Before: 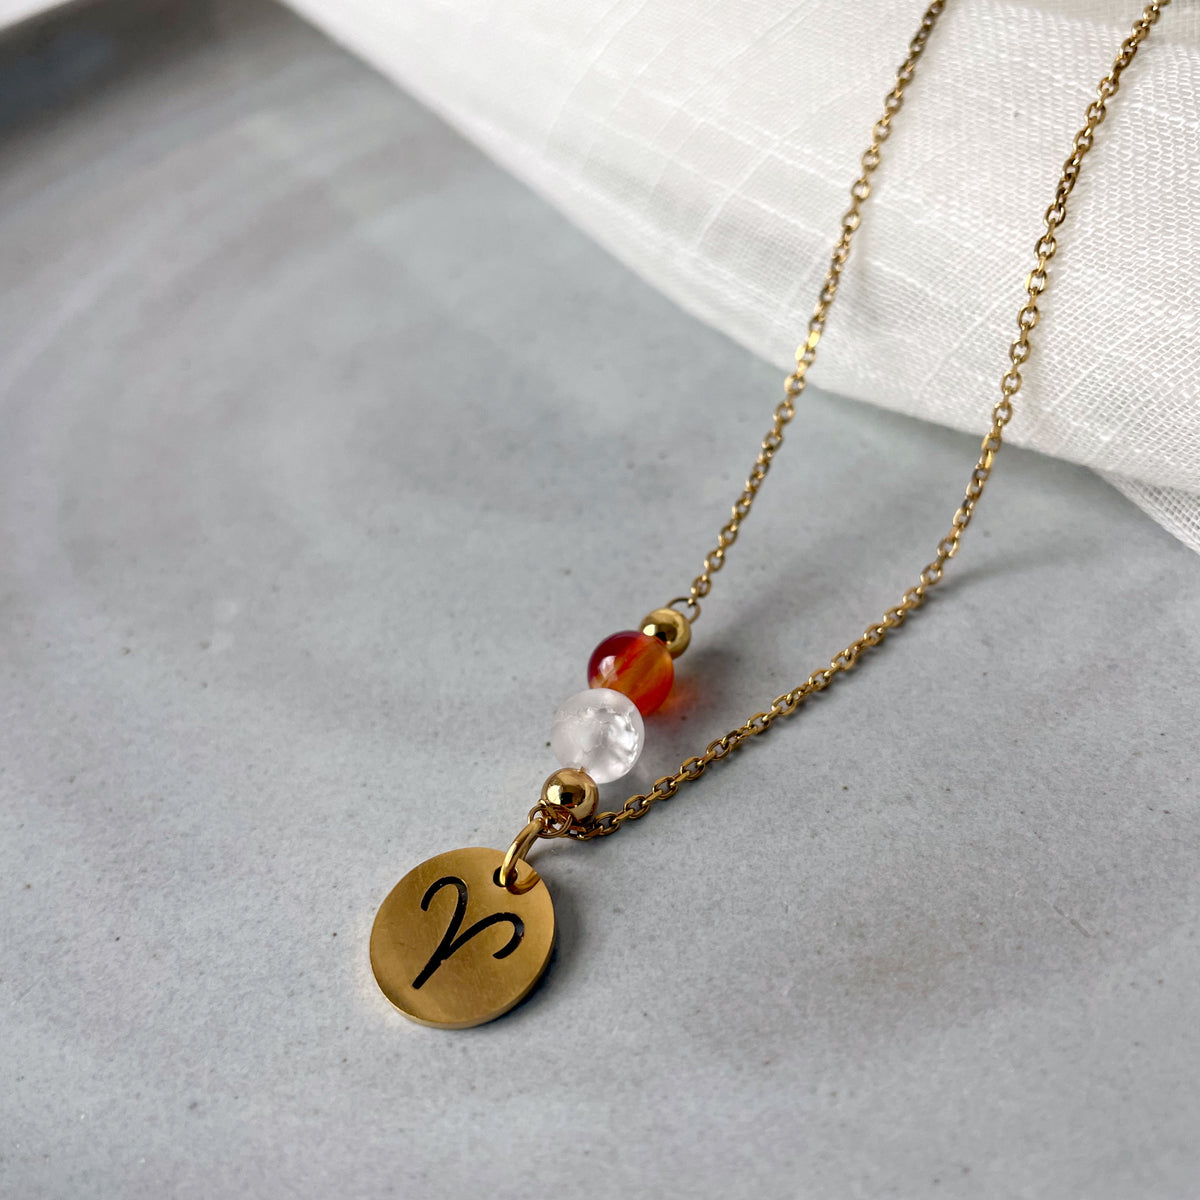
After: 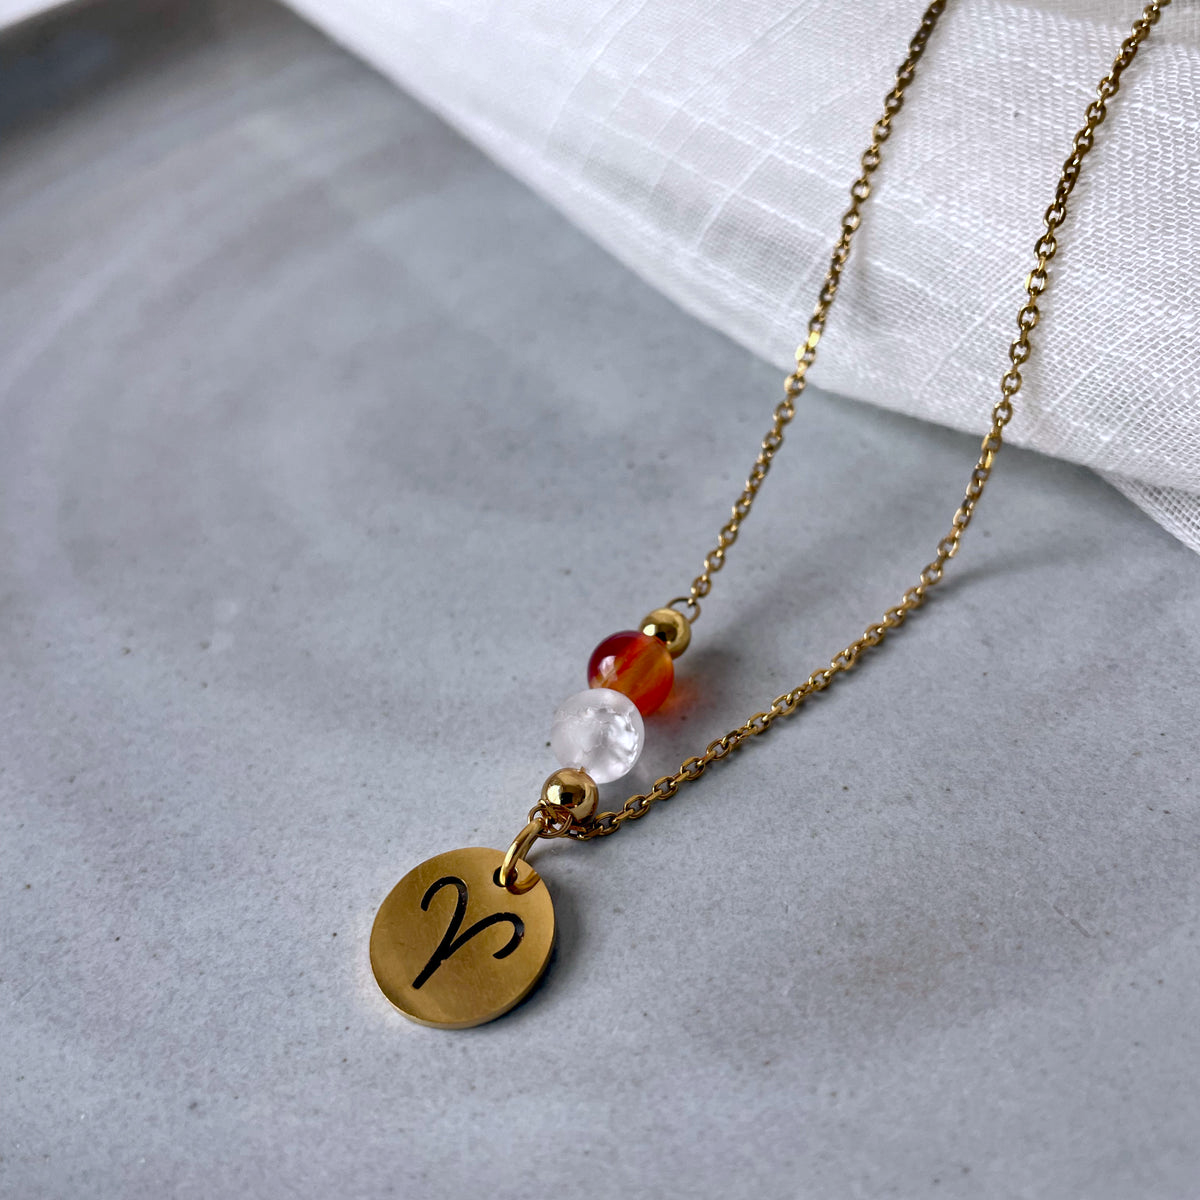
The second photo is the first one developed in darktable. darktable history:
white balance: red 0.984, blue 1.059
shadows and highlights: low approximation 0.01, soften with gaussian
